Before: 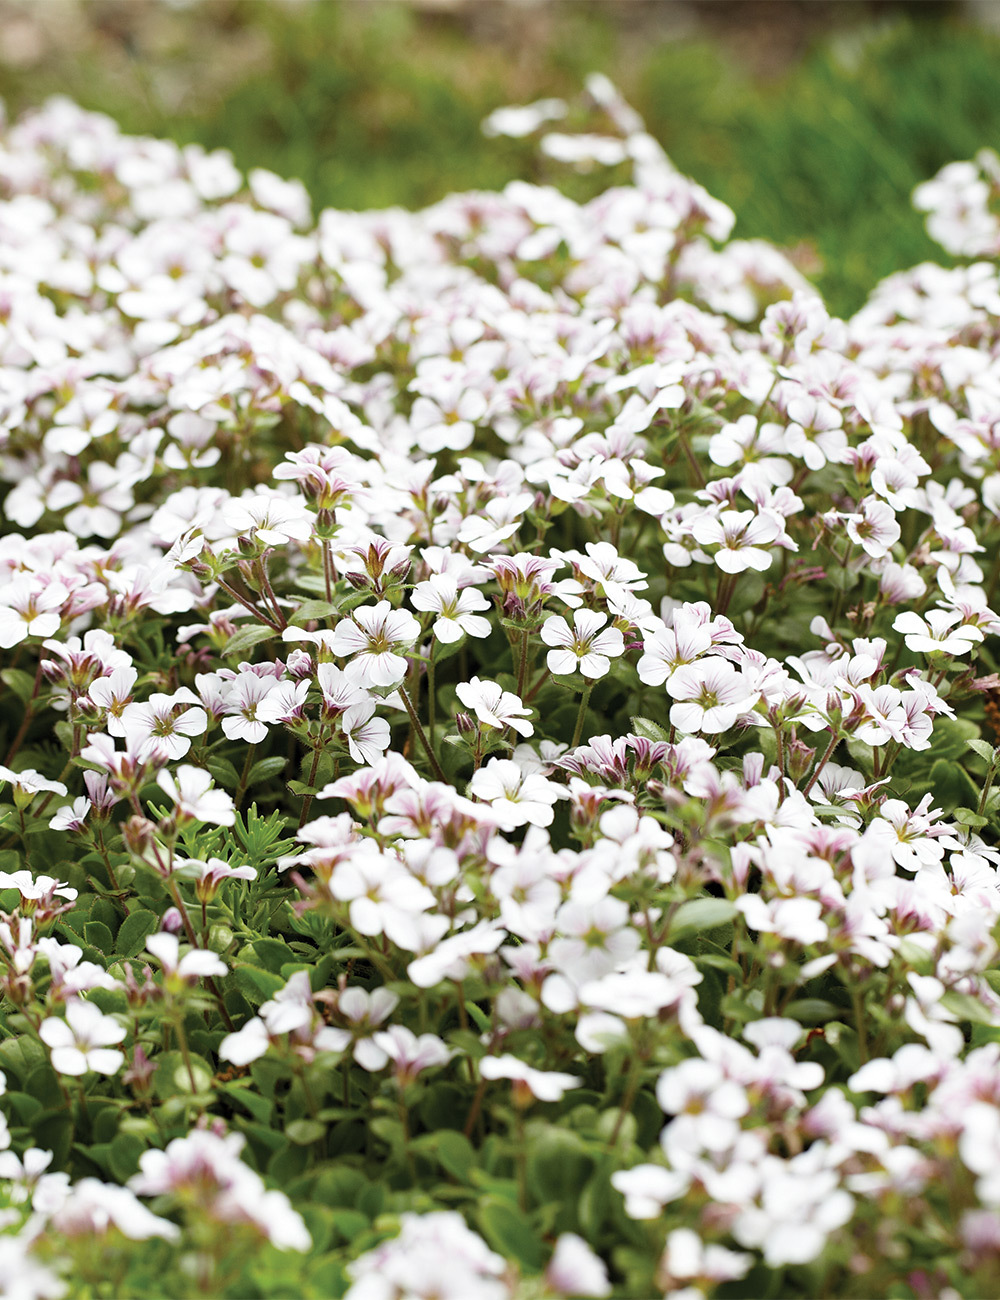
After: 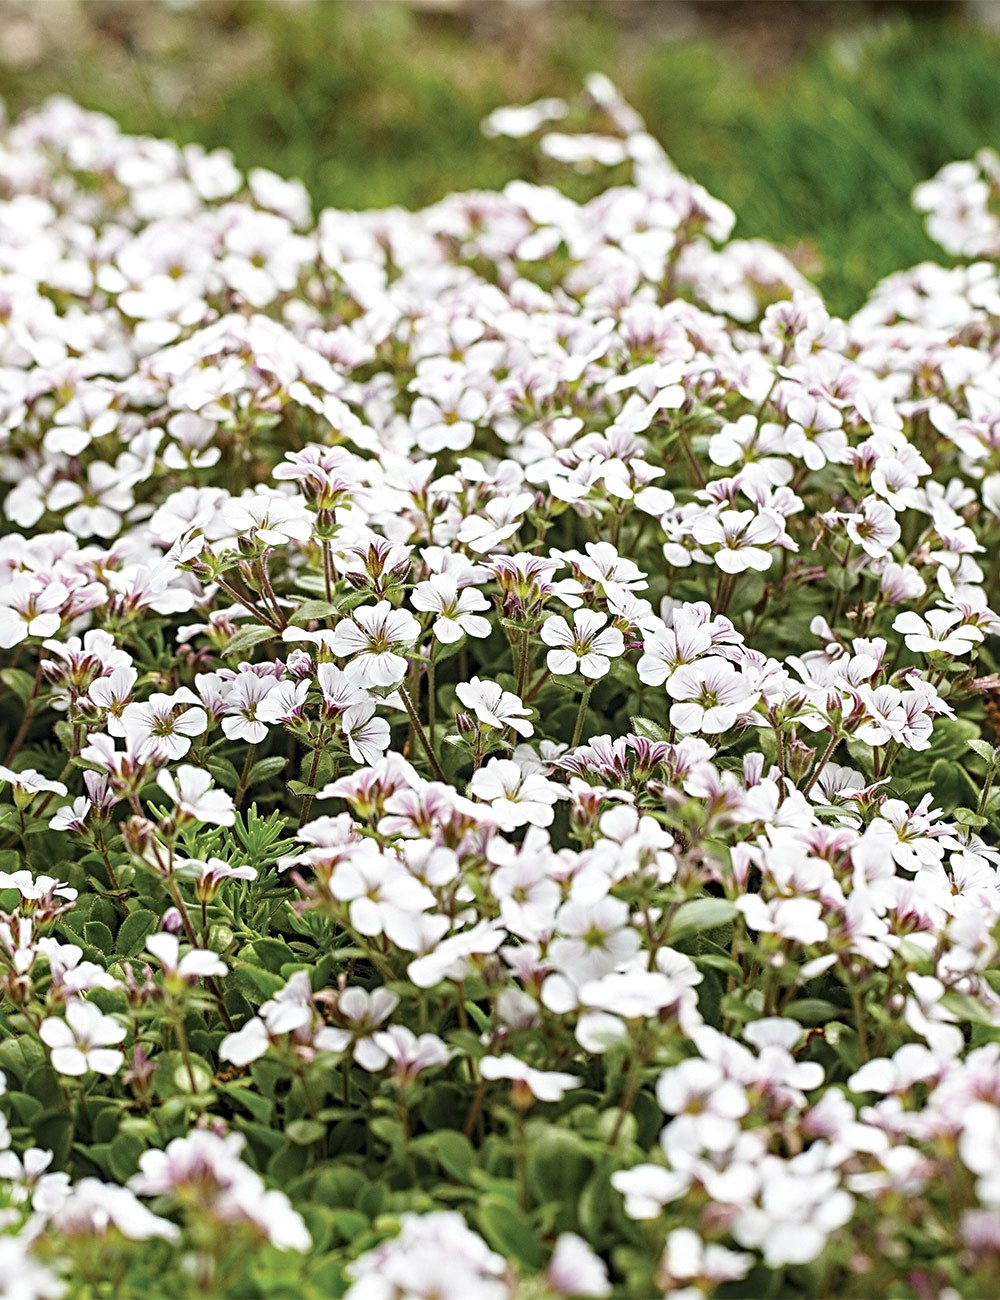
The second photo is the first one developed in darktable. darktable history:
local contrast: on, module defaults
sharpen: radius 3.992
